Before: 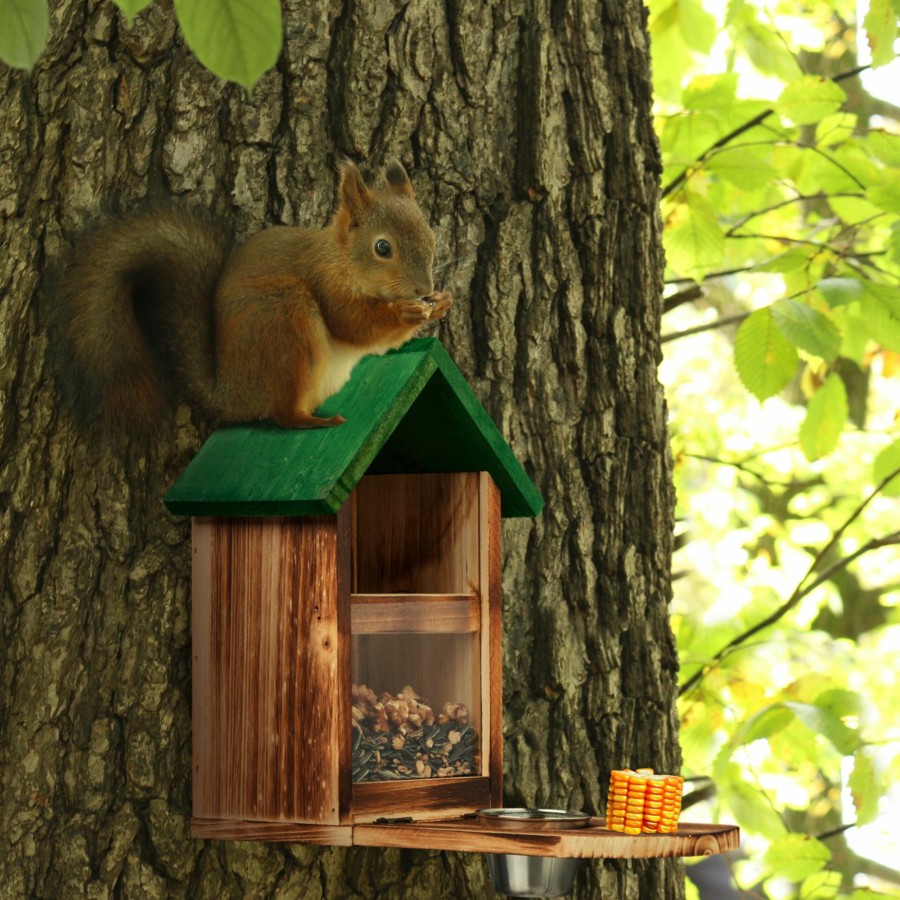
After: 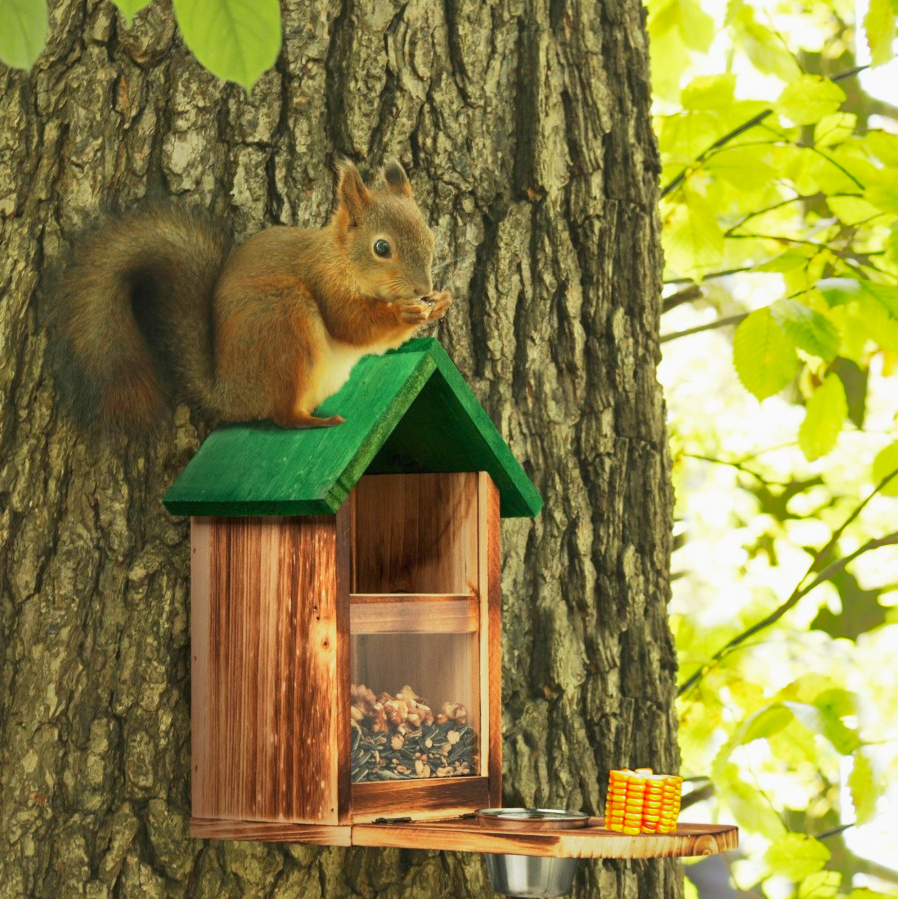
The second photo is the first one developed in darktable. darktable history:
base curve: curves: ch0 [(0, 0) (0.088, 0.125) (0.176, 0.251) (0.354, 0.501) (0.613, 0.749) (1, 0.877)], preserve colors none
crop and rotate: left 0.126%
exposure: exposure 0.6 EV, compensate highlight preservation false
shadows and highlights: shadows 40, highlights -60
